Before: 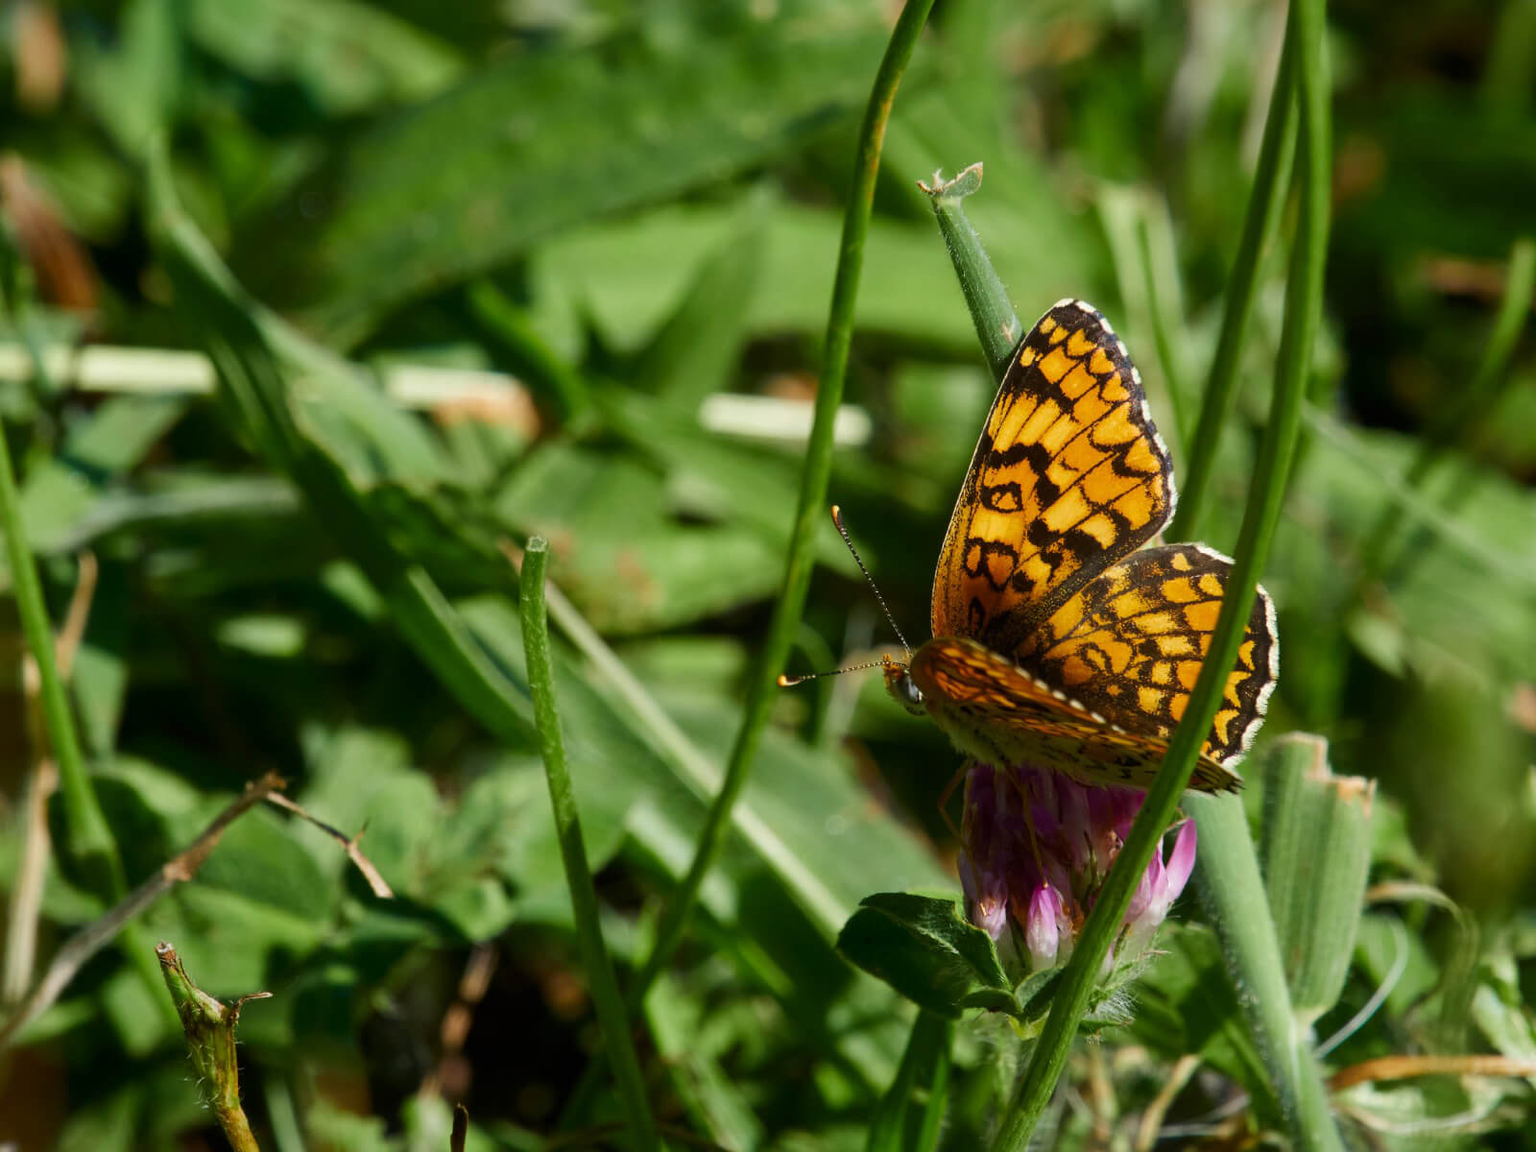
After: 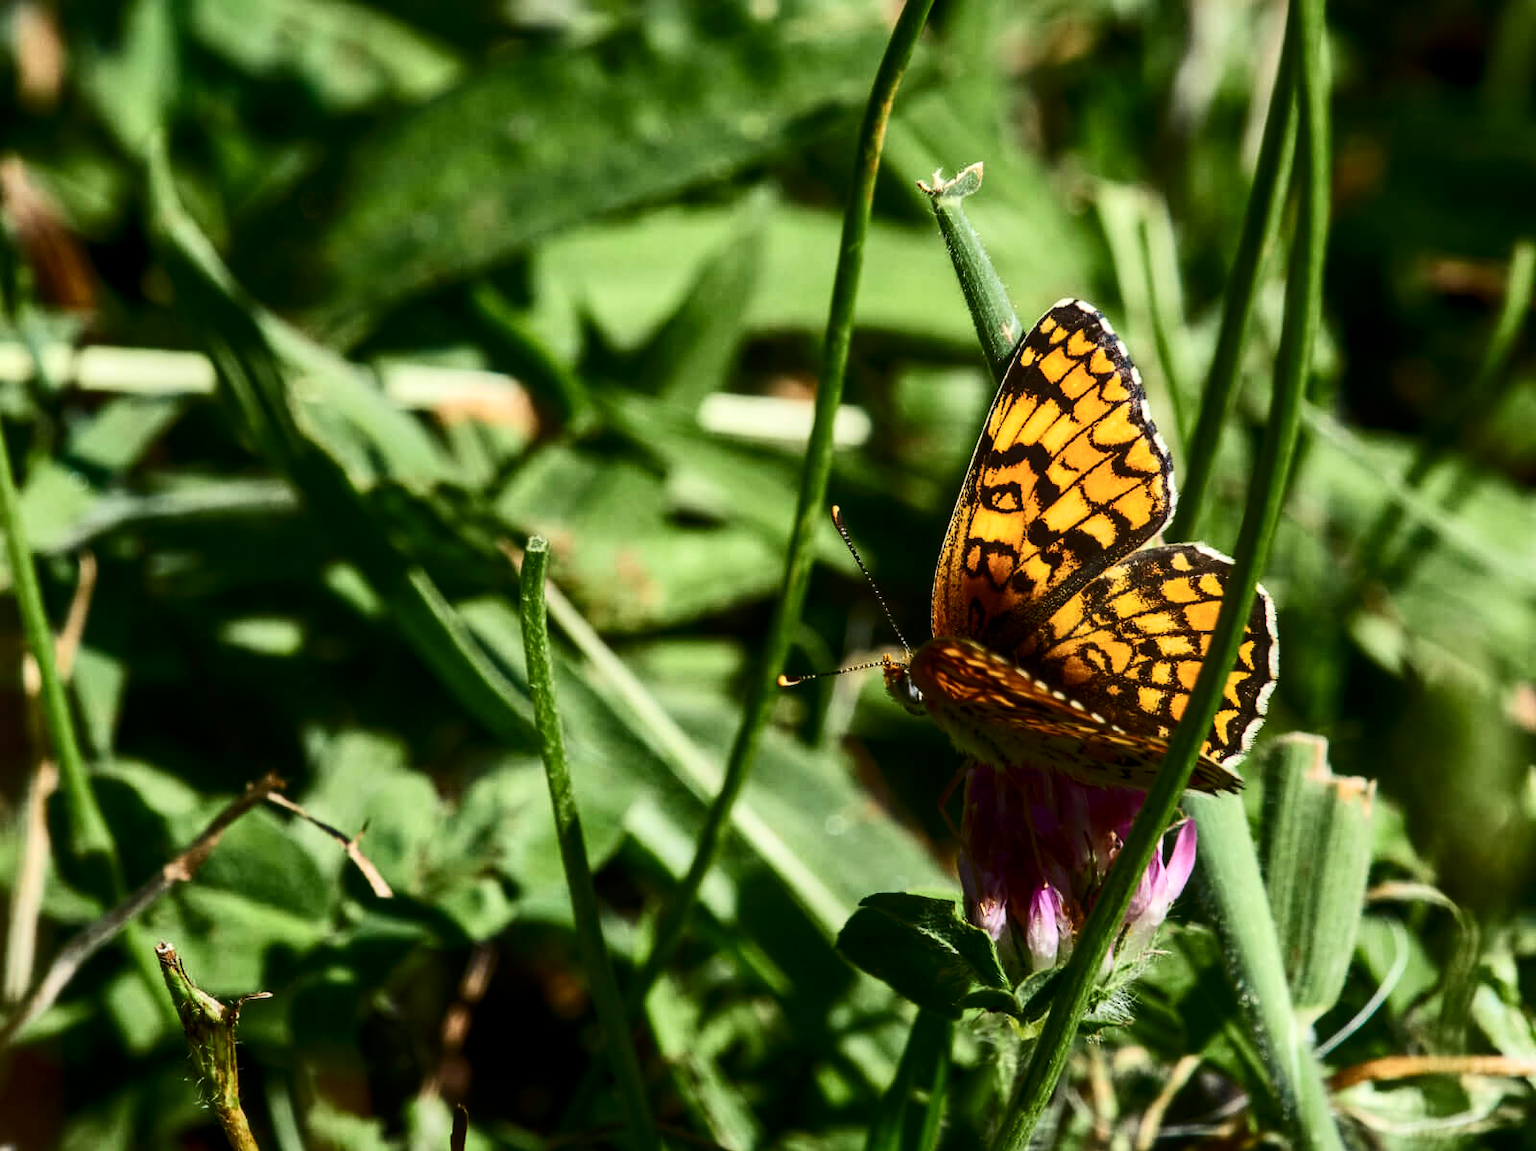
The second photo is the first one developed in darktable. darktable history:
tone equalizer: -8 EV -0.417 EV, -7 EV -0.389 EV, -6 EV -0.333 EV, -5 EV -0.222 EV, -3 EV 0.222 EV, -2 EV 0.333 EV, -1 EV 0.389 EV, +0 EV 0.417 EV, edges refinement/feathering 500, mask exposure compensation -1.57 EV, preserve details no
crop: bottom 0.071%
contrast brightness saturation: contrast 0.28
local contrast: on, module defaults
